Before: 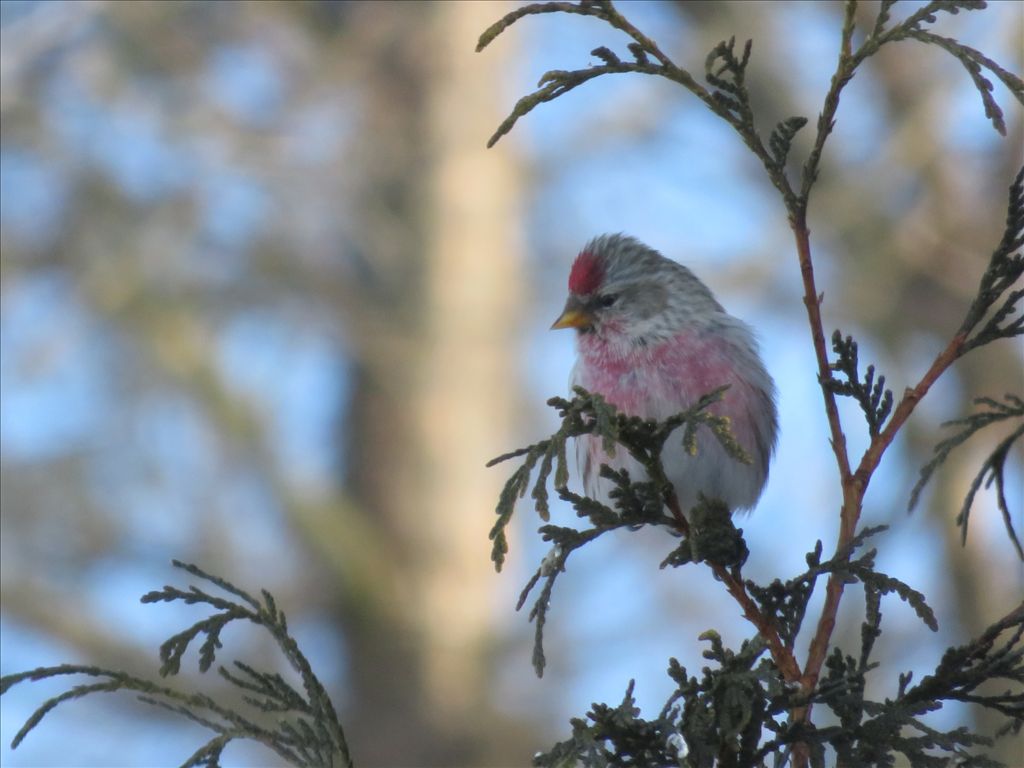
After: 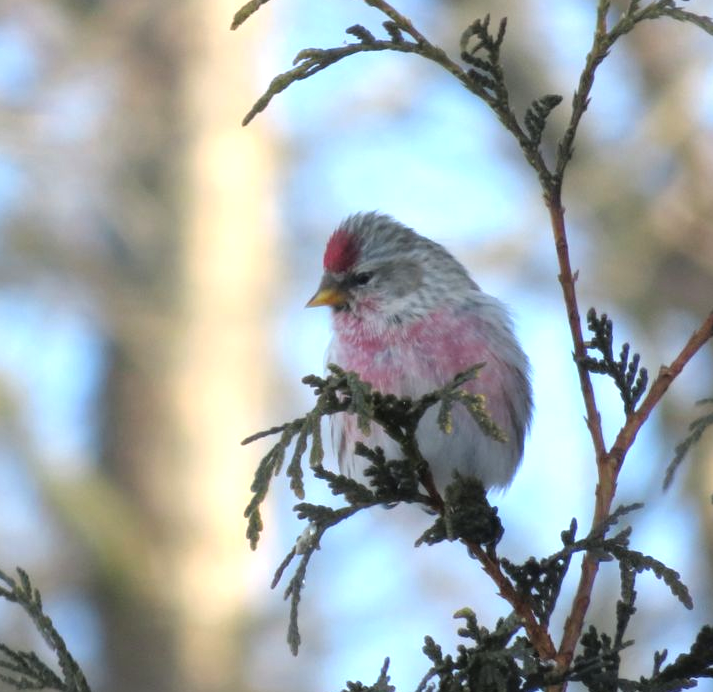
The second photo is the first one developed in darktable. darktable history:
tone equalizer: -8 EV -0.72 EV, -7 EV -0.736 EV, -6 EV -0.572 EV, -5 EV -0.423 EV, -3 EV 0.377 EV, -2 EV 0.6 EV, -1 EV 0.675 EV, +0 EV 0.779 EV, mask exposure compensation -0.516 EV
crop and rotate: left 23.933%, top 2.977%, right 6.41%, bottom 6.816%
